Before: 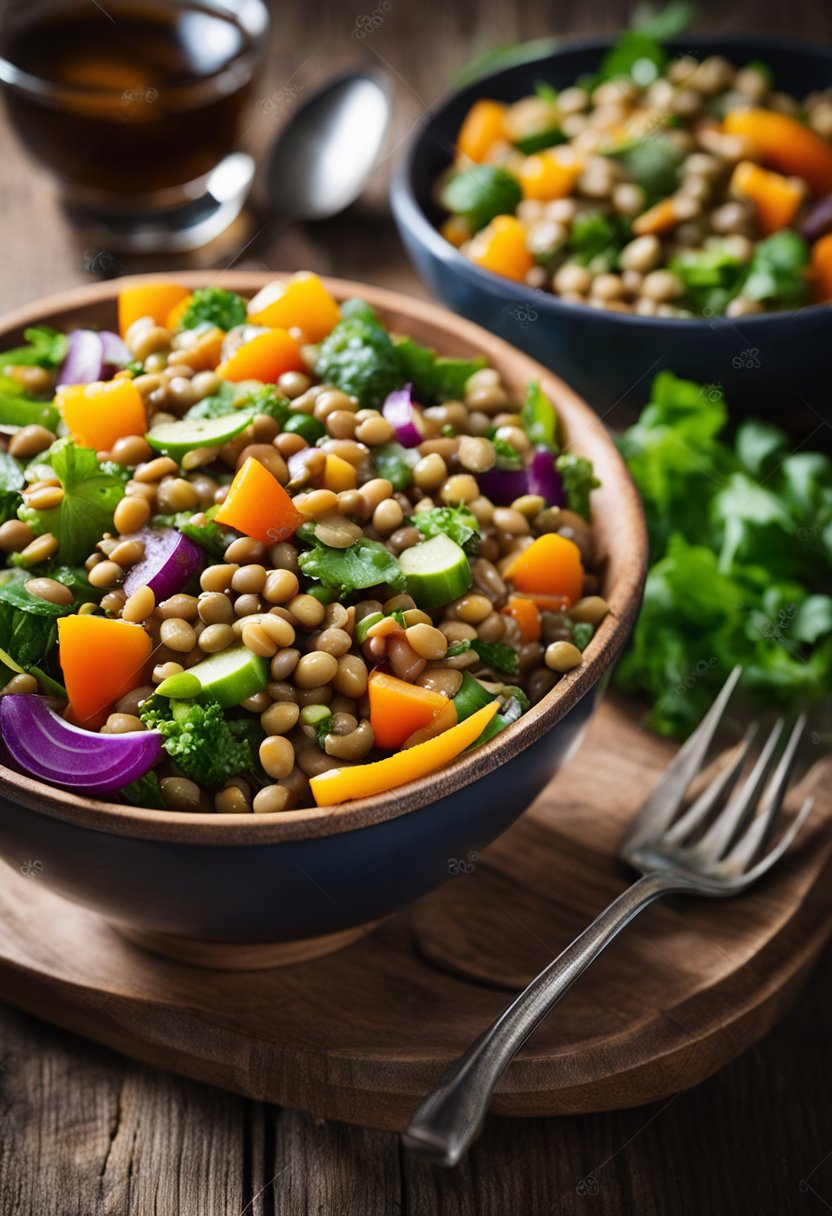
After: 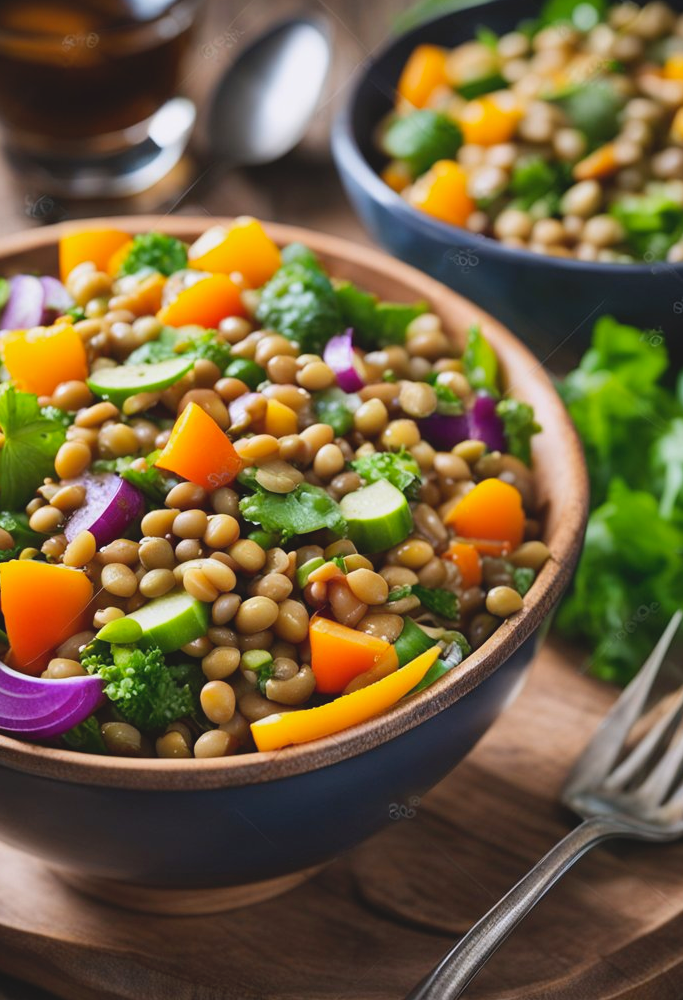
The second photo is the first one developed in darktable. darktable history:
white balance: red 1.004, blue 1.024
crop and rotate: left 7.196%, top 4.574%, right 10.605%, bottom 13.178%
contrast brightness saturation: contrast -0.1, brightness 0.05, saturation 0.08
